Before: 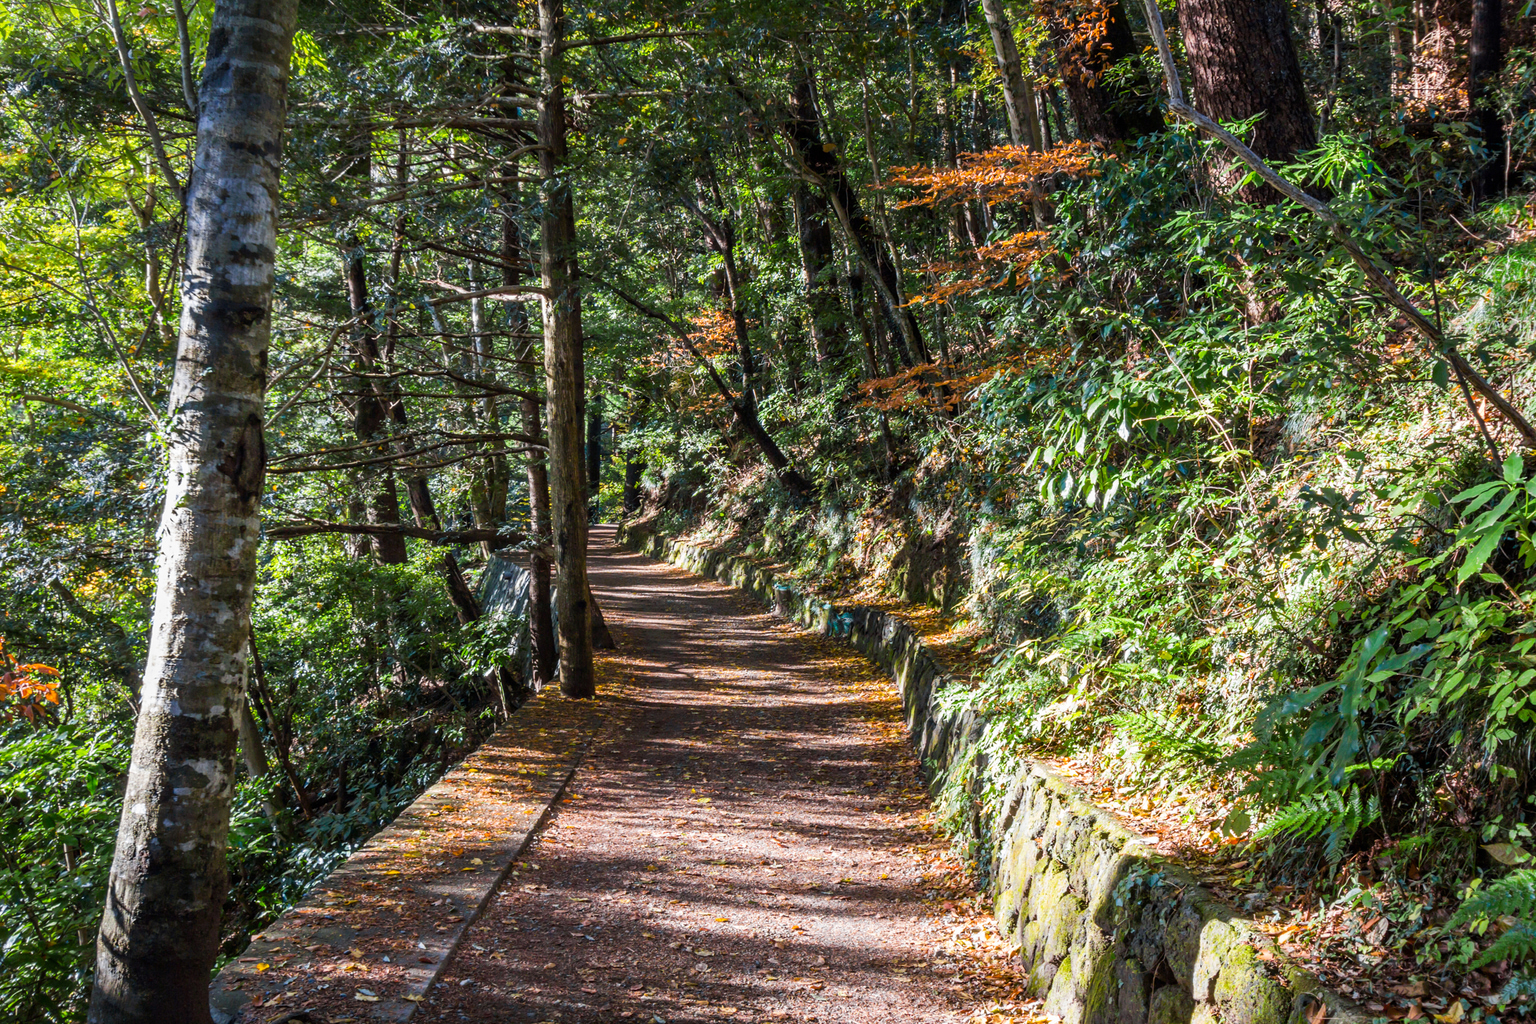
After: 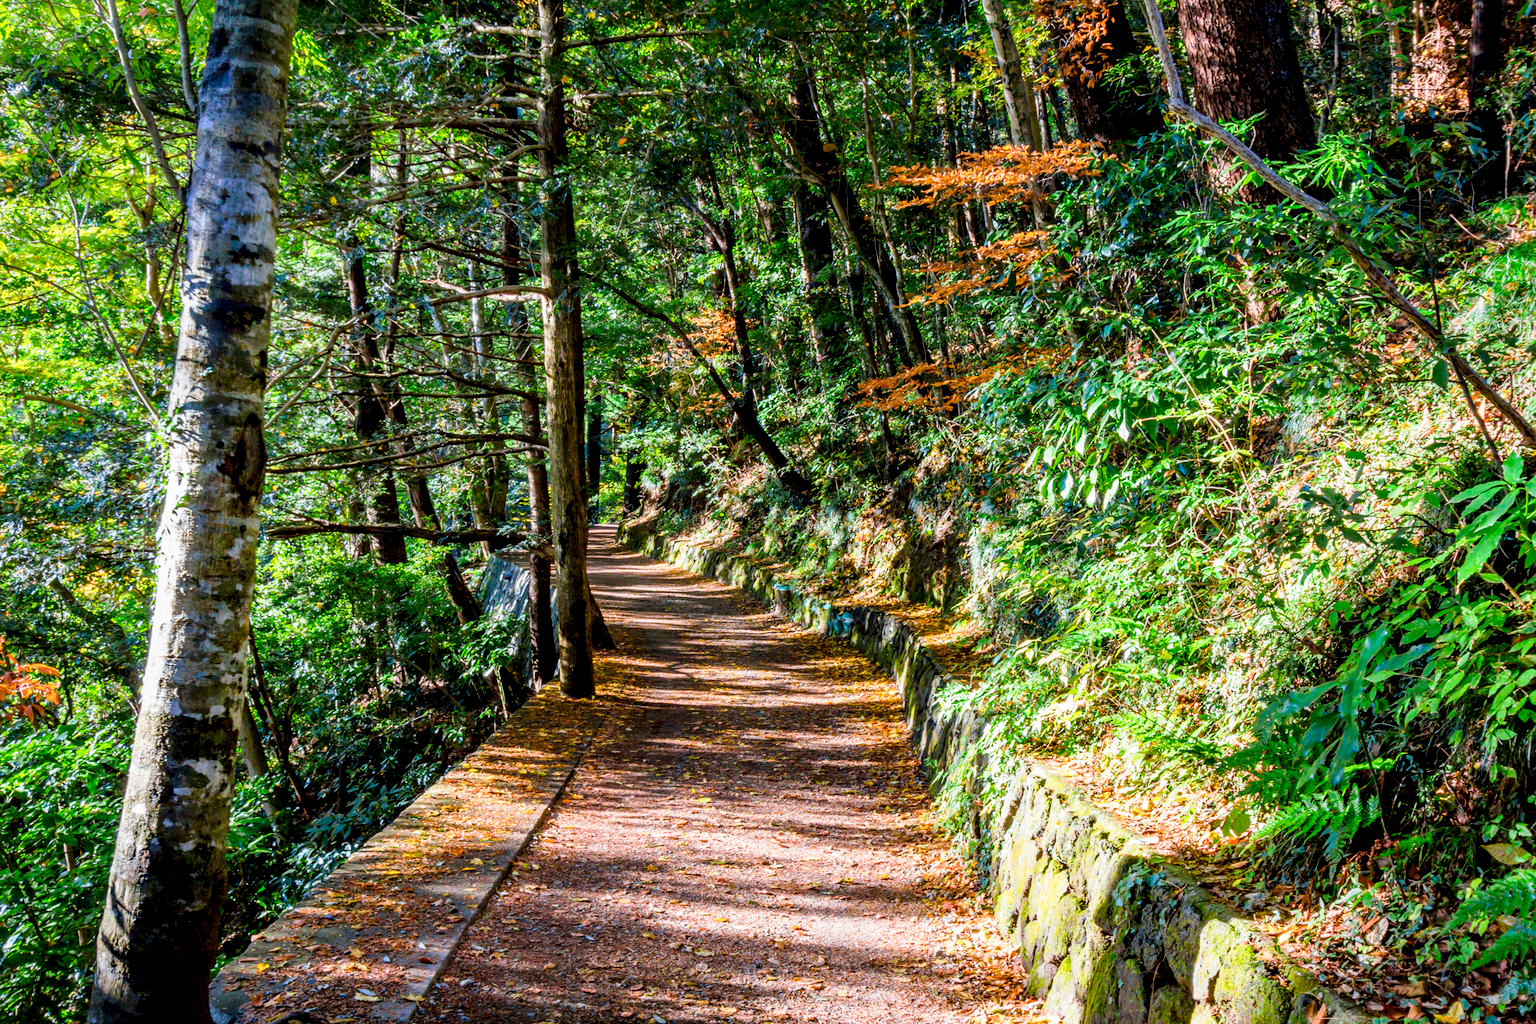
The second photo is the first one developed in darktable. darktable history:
tone curve: curves: ch0 [(0, 0) (0.003, 0.004) (0.011, 0.015) (0.025, 0.033) (0.044, 0.058) (0.069, 0.091) (0.1, 0.131) (0.136, 0.178) (0.177, 0.232) (0.224, 0.294) (0.277, 0.362) (0.335, 0.434) (0.399, 0.512) (0.468, 0.582) (0.543, 0.646) (0.623, 0.713) (0.709, 0.783) (0.801, 0.876) (0.898, 0.938) (1, 1)], preserve colors none
color look up table: target L [65.64, 47.12, 33.68, 100, 80.65, 75.32, 66.85, 58.37, 56.53, 42.89, 41.3, 27.21, 70.94, 58.8, 50.04, 50.72, 35.27, 25.1, 23.71, 6.125, 63.73, 48.54, 42.16, 26.97, 0 ×25], target a [-30.43, -51.52, -16.52, -0.001, 0.223, 7.253, 26.92, 26.9, 50.37, -0.429, 65.92, 19.58, -0.142, -0.288, 15.41, 65.25, 18.73, 36.78, 33.49, -0.037, -41.12, -23.02, -0.212, -1.065, 0 ×25], target b [69.56, 43.7, 33.73, 0.013, 1.064, 84.37, 76.83, 23.14, 67.81, 0.136, 40.05, 25.82, -1.186, -1.475, -37.14, -25.05, -68.36, -29.21, -81.97, -0.204, -3.574, -39.86, -37.37, -0.69, 0 ×25], num patches 24
